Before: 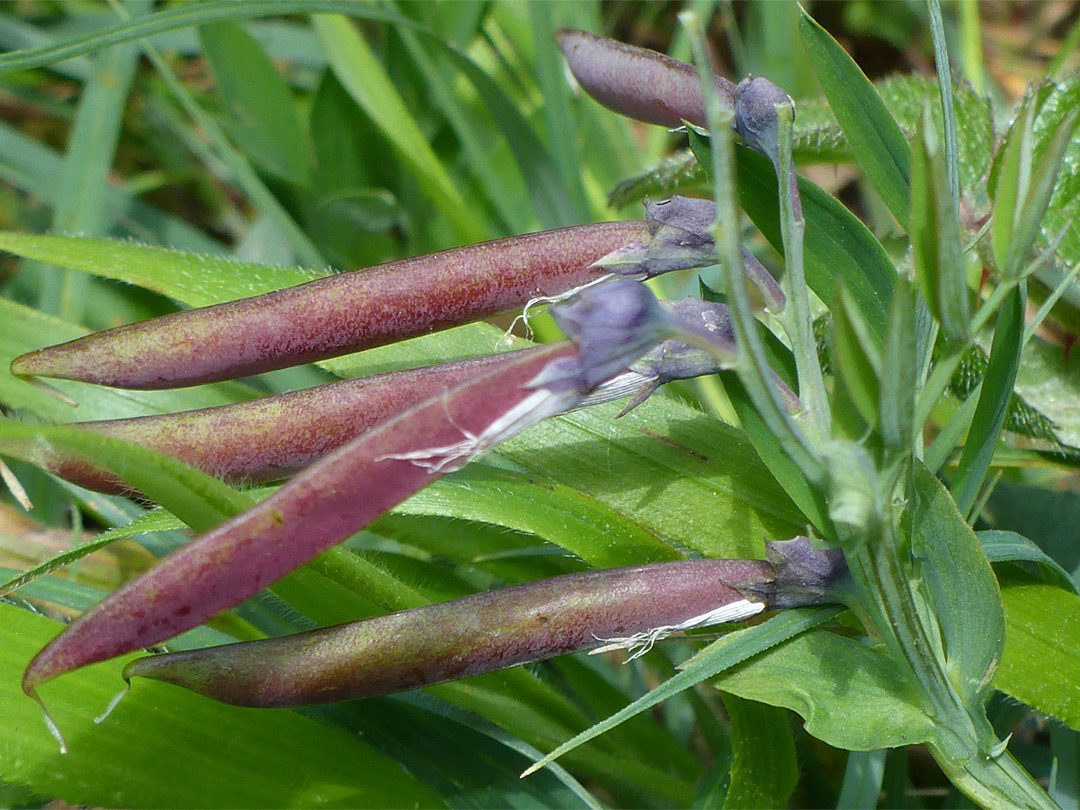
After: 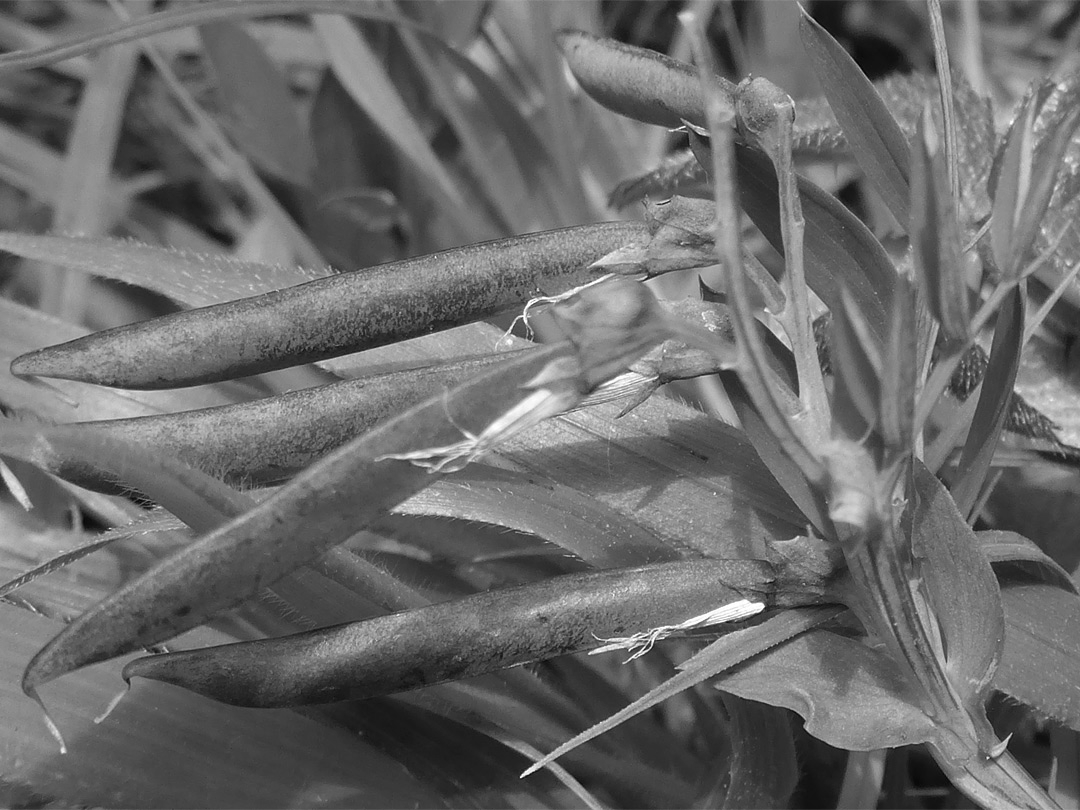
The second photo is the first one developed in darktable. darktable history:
color calibration: output gray [0.21, 0.42, 0.37, 0], illuminant Planckian (black body), x 0.376, y 0.374, temperature 4107.52 K
